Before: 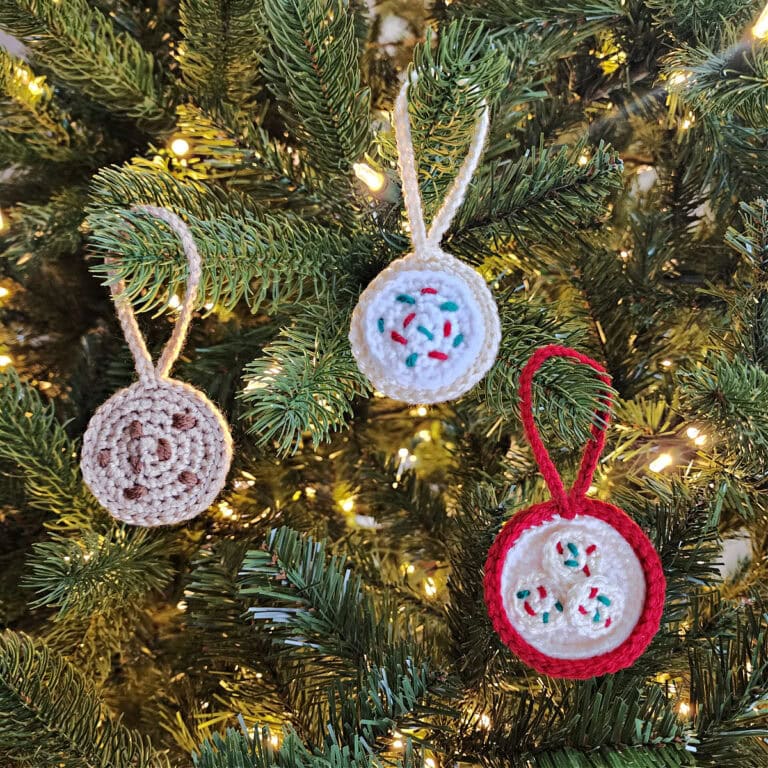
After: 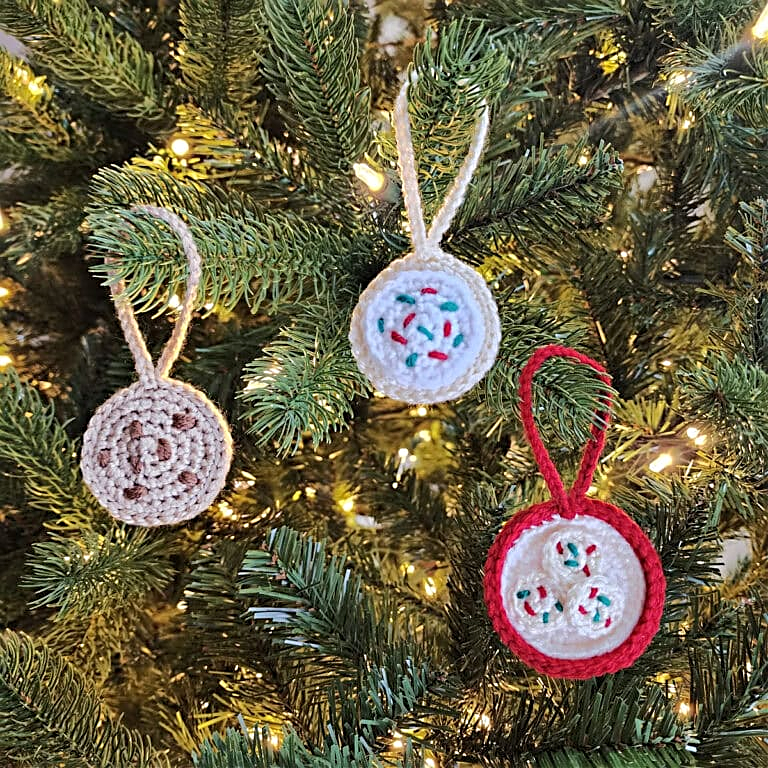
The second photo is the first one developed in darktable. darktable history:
sharpen: on, module defaults
shadows and highlights: radius 264.75, soften with gaussian
tone equalizer: on, module defaults
exposure: compensate highlight preservation false
white balance: emerald 1
